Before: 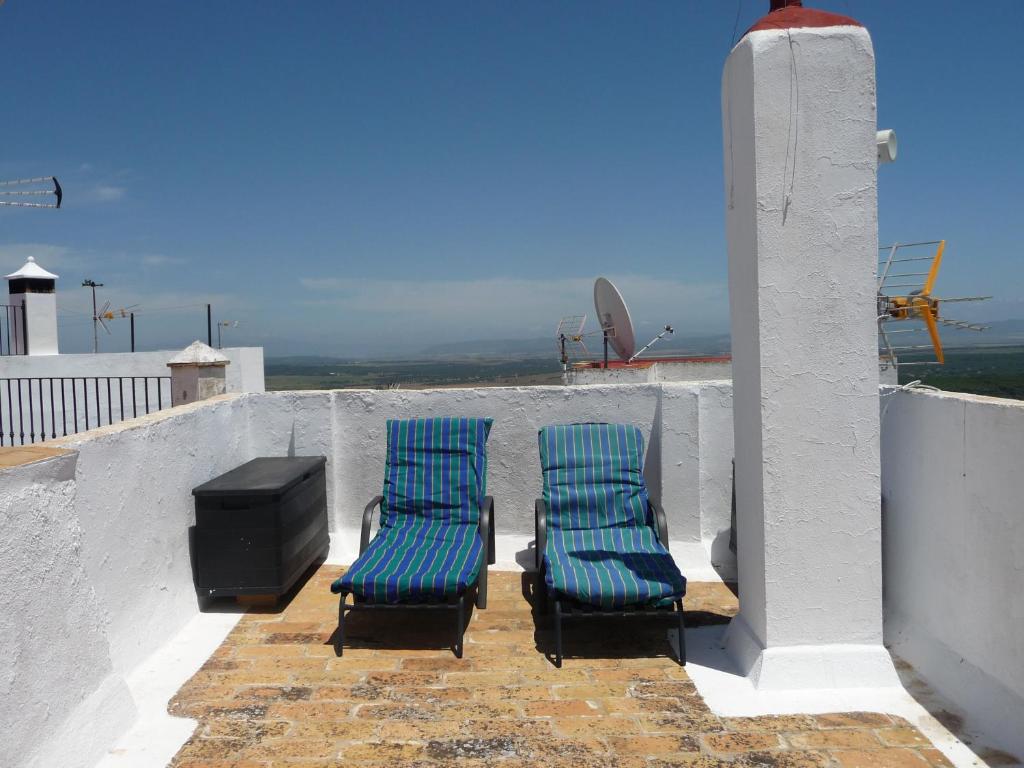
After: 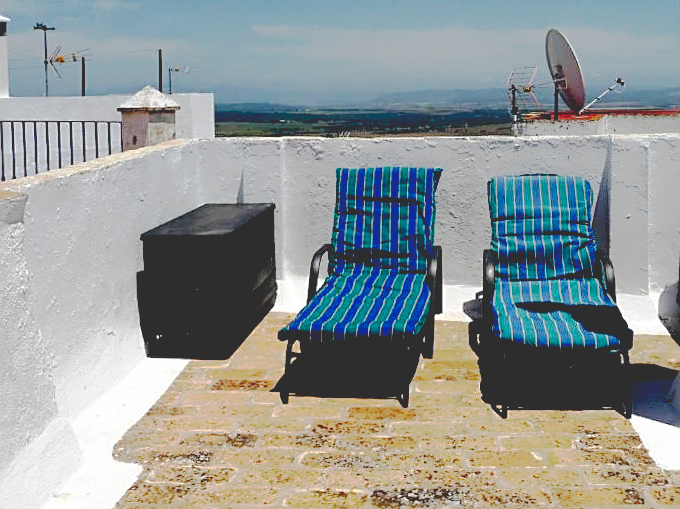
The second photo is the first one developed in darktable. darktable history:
crop and rotate: angle -0.884°, left 3.977%, top 32.289%, right 28.209%
base curve: curves: ch0 [(0.065, 0.026) (0.236, 0.358) (0.53, 0.546) (0.777, 0.841) (0.924, 0.992)], preserve colors none
sharpen: on, module defaults
